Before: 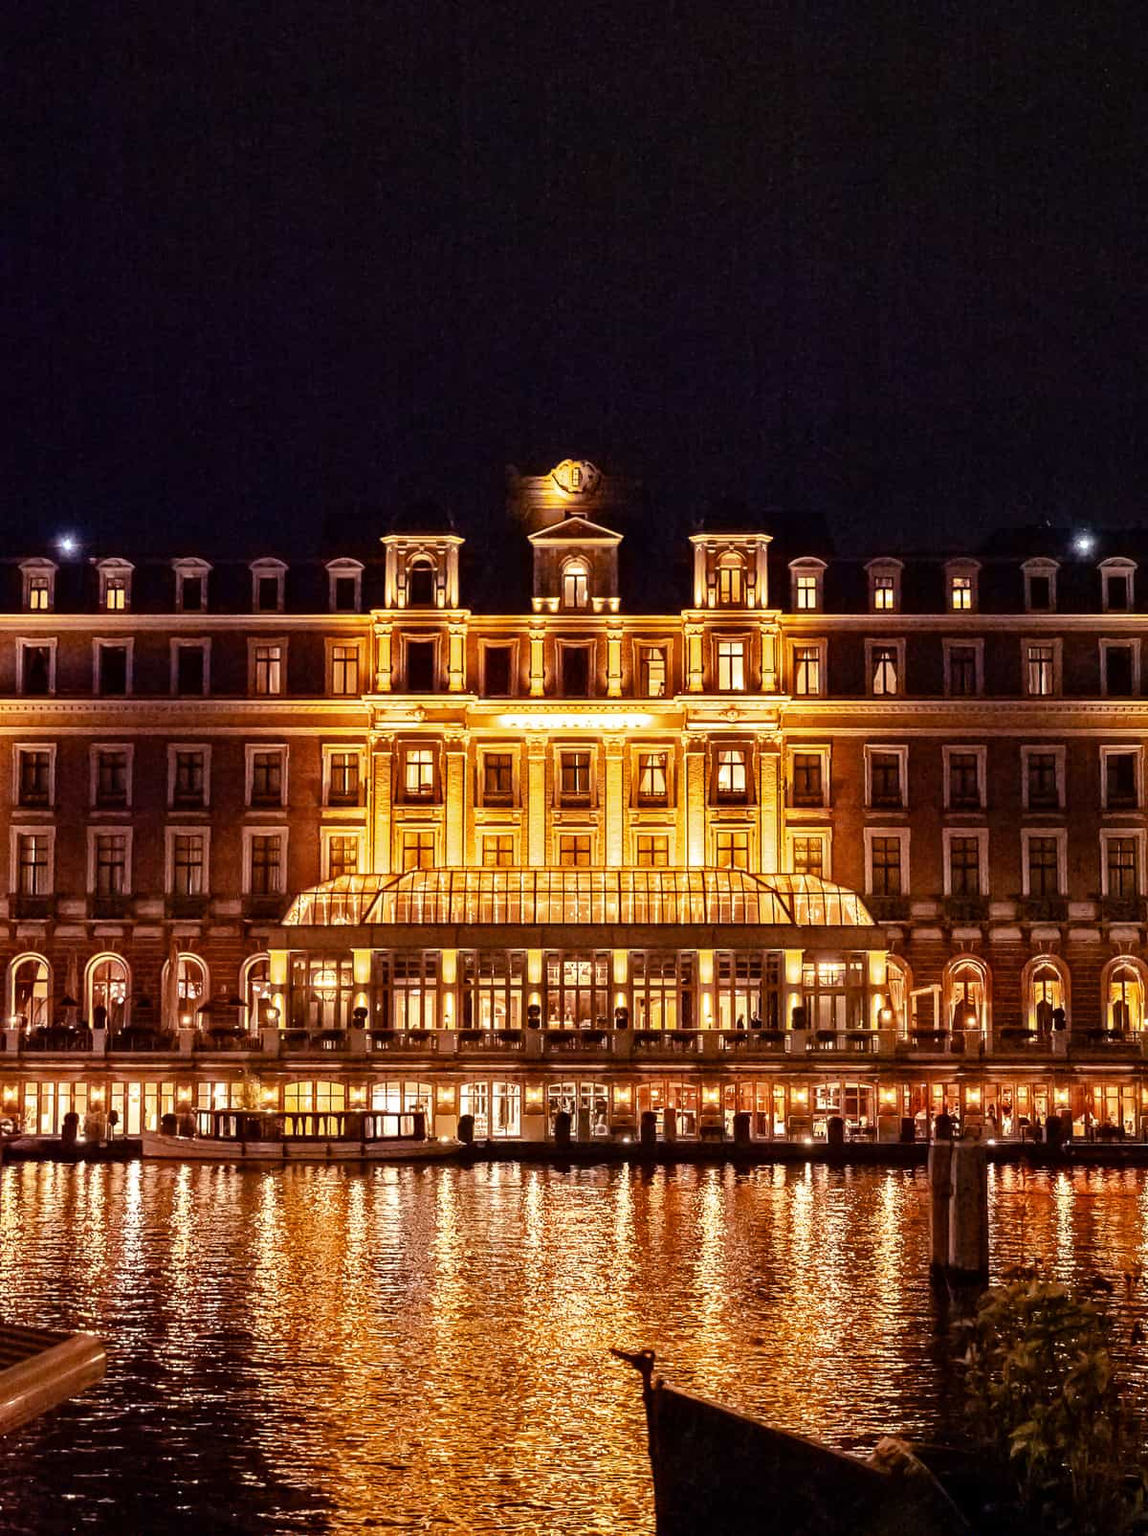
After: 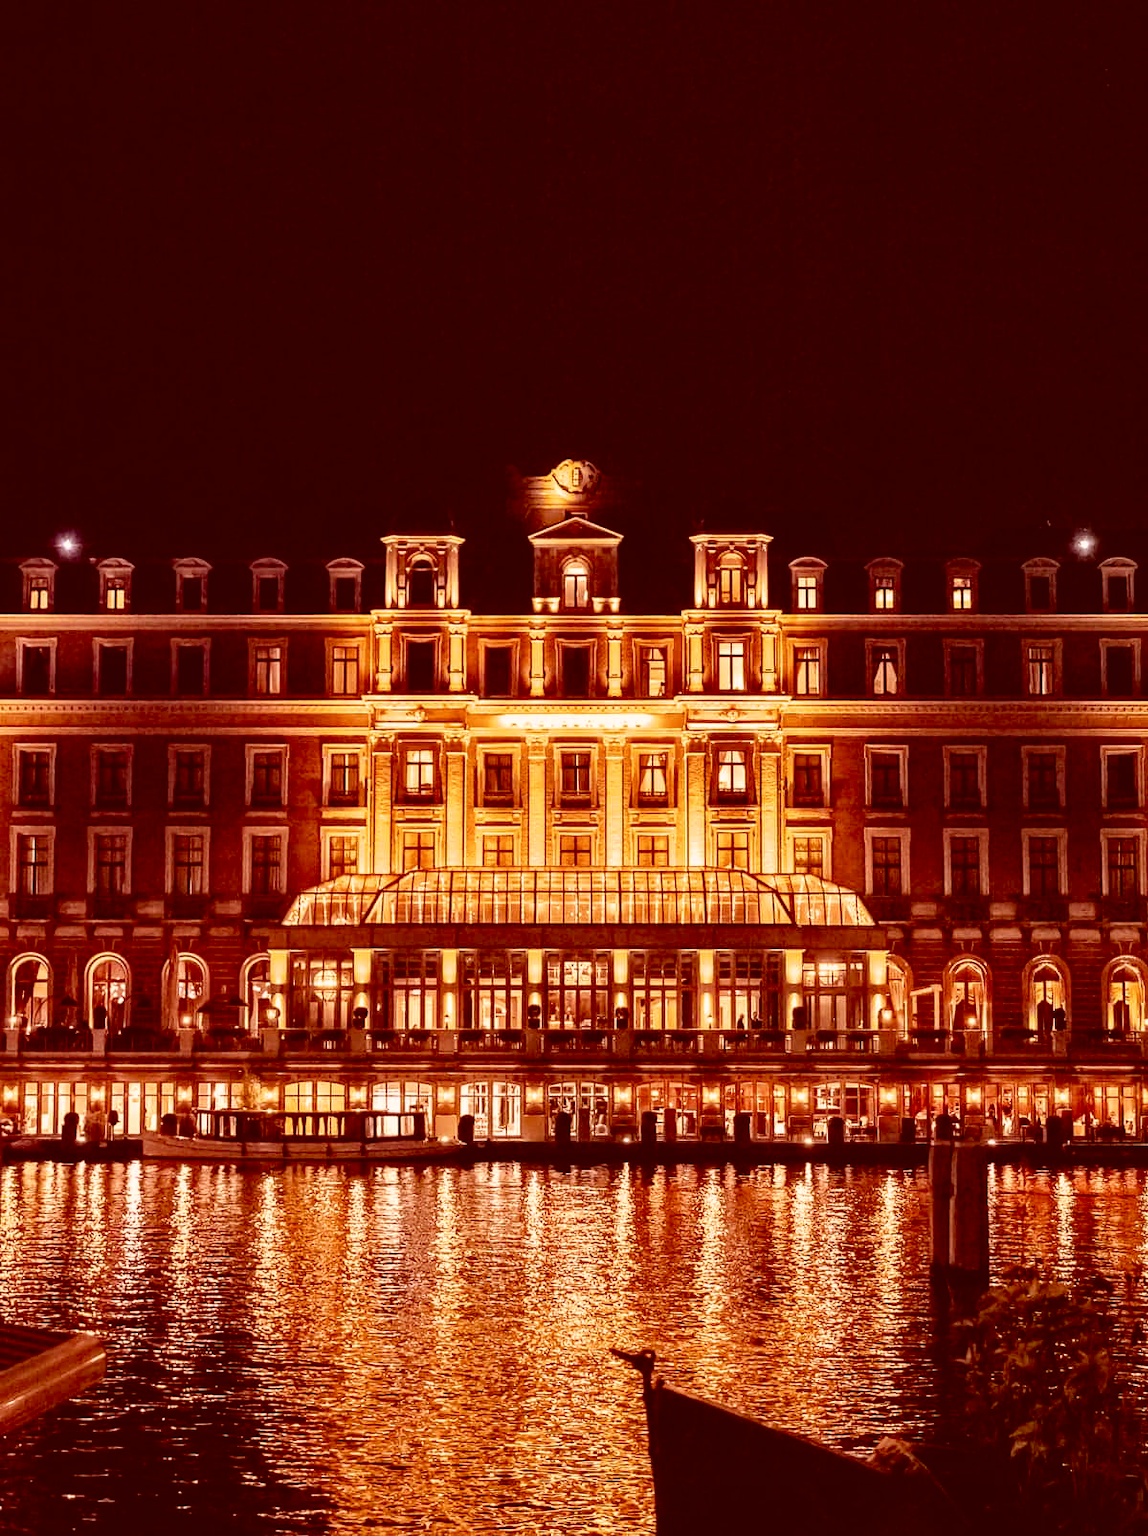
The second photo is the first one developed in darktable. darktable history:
color correction: highlights a* 9.55, highlights b* 8.96, shadows a* 39.81, shadows b* 39.67, saturation 0.783
